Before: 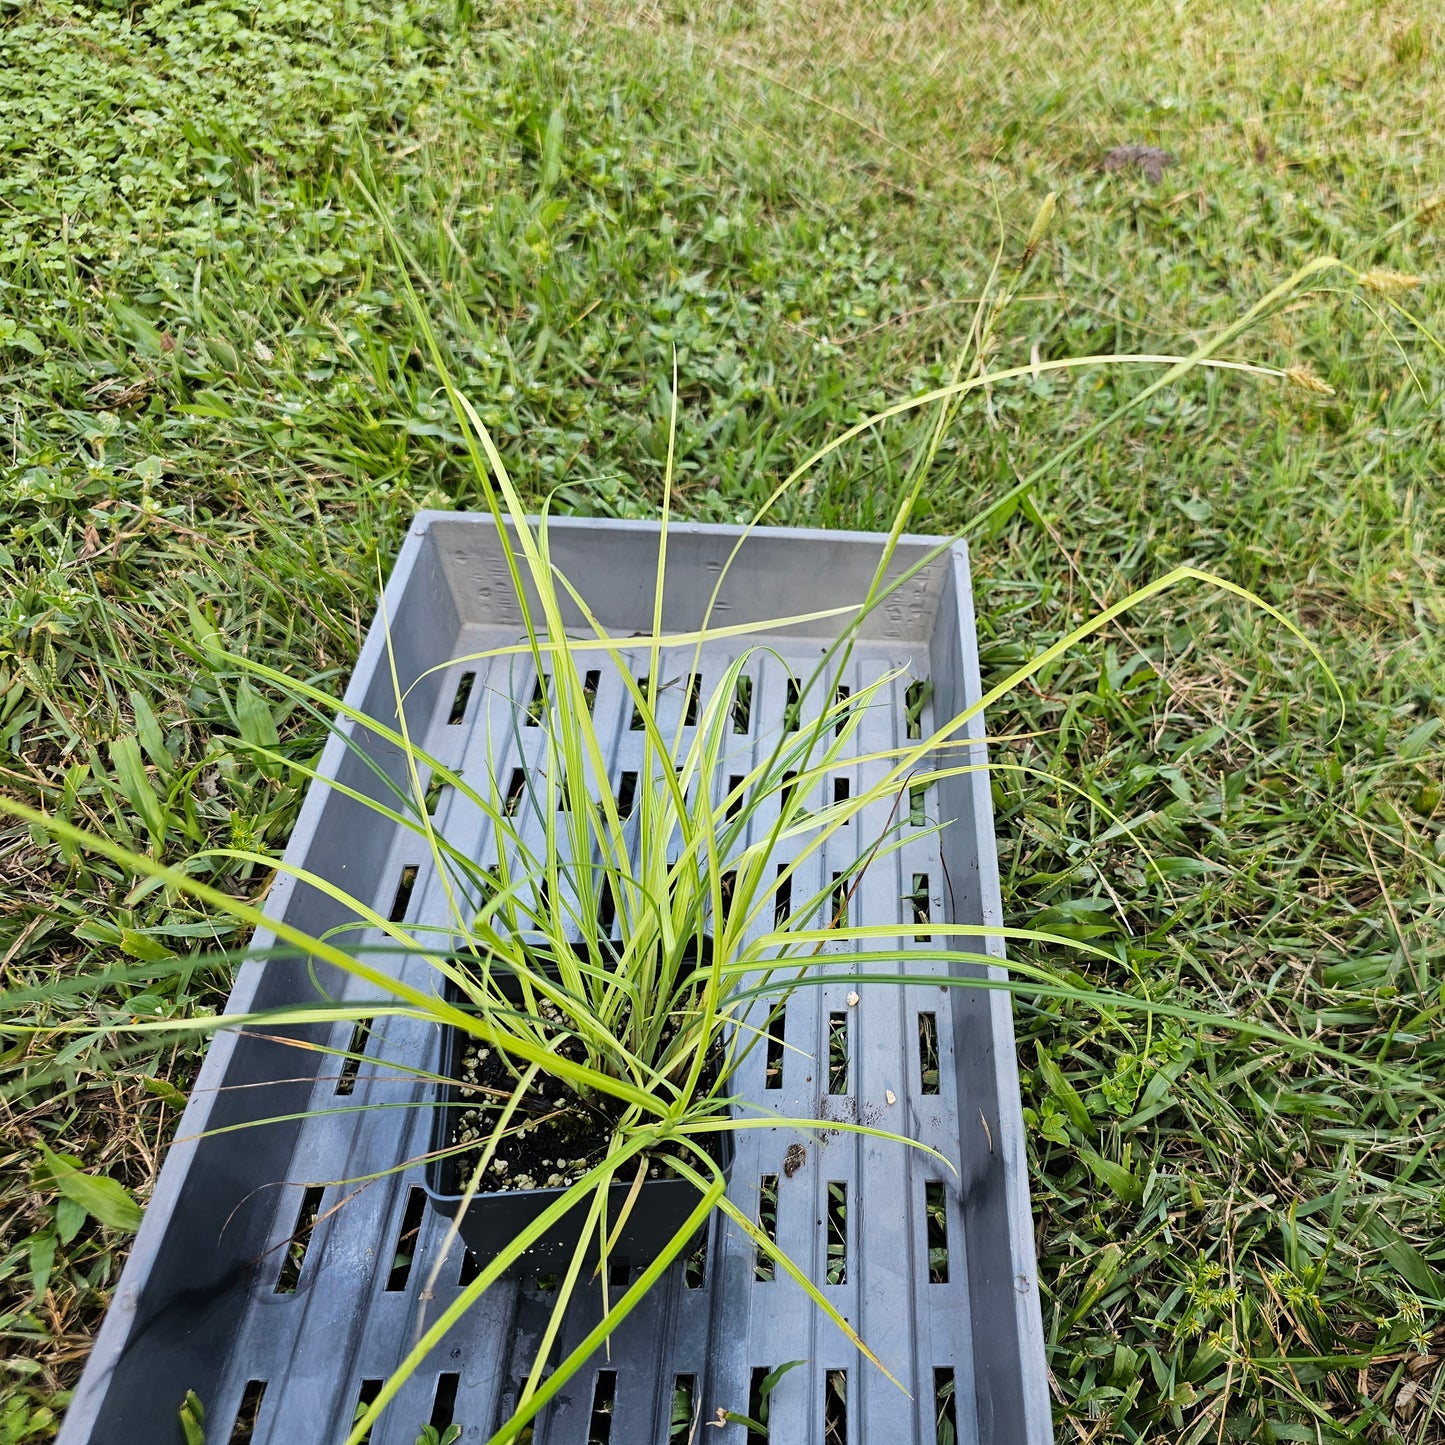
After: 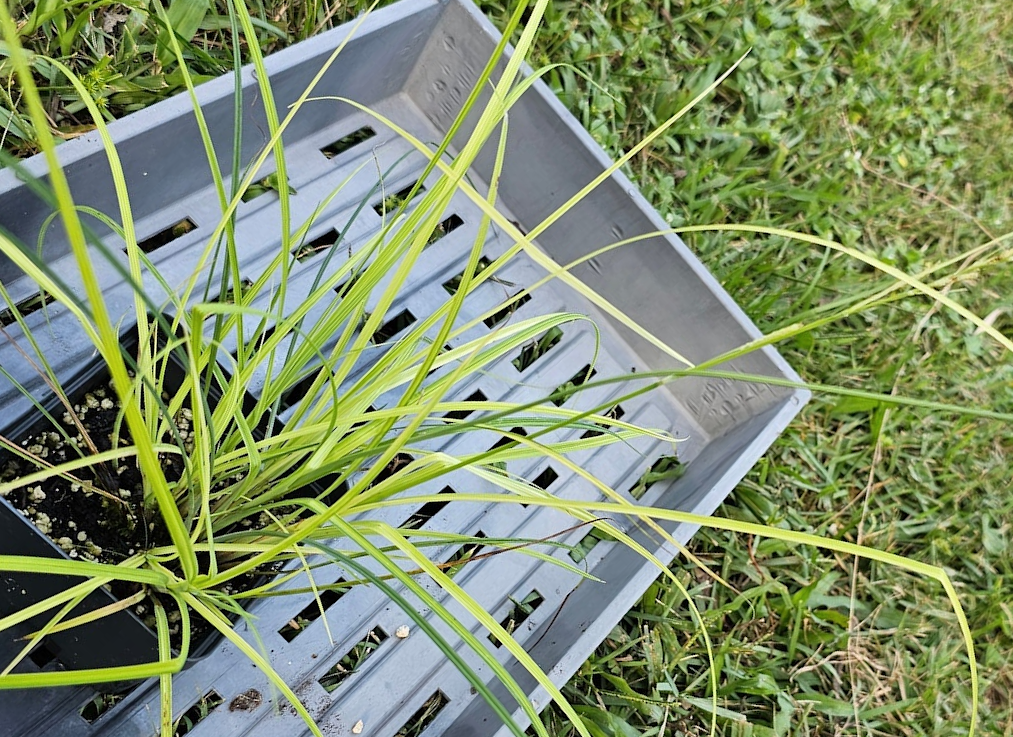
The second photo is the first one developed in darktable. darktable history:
color correction: highlights b* 0.011, saturation 0.979
crop and rotate: angle -46.08°, top 16.187%, right 0.85%, bottom 11.675%
